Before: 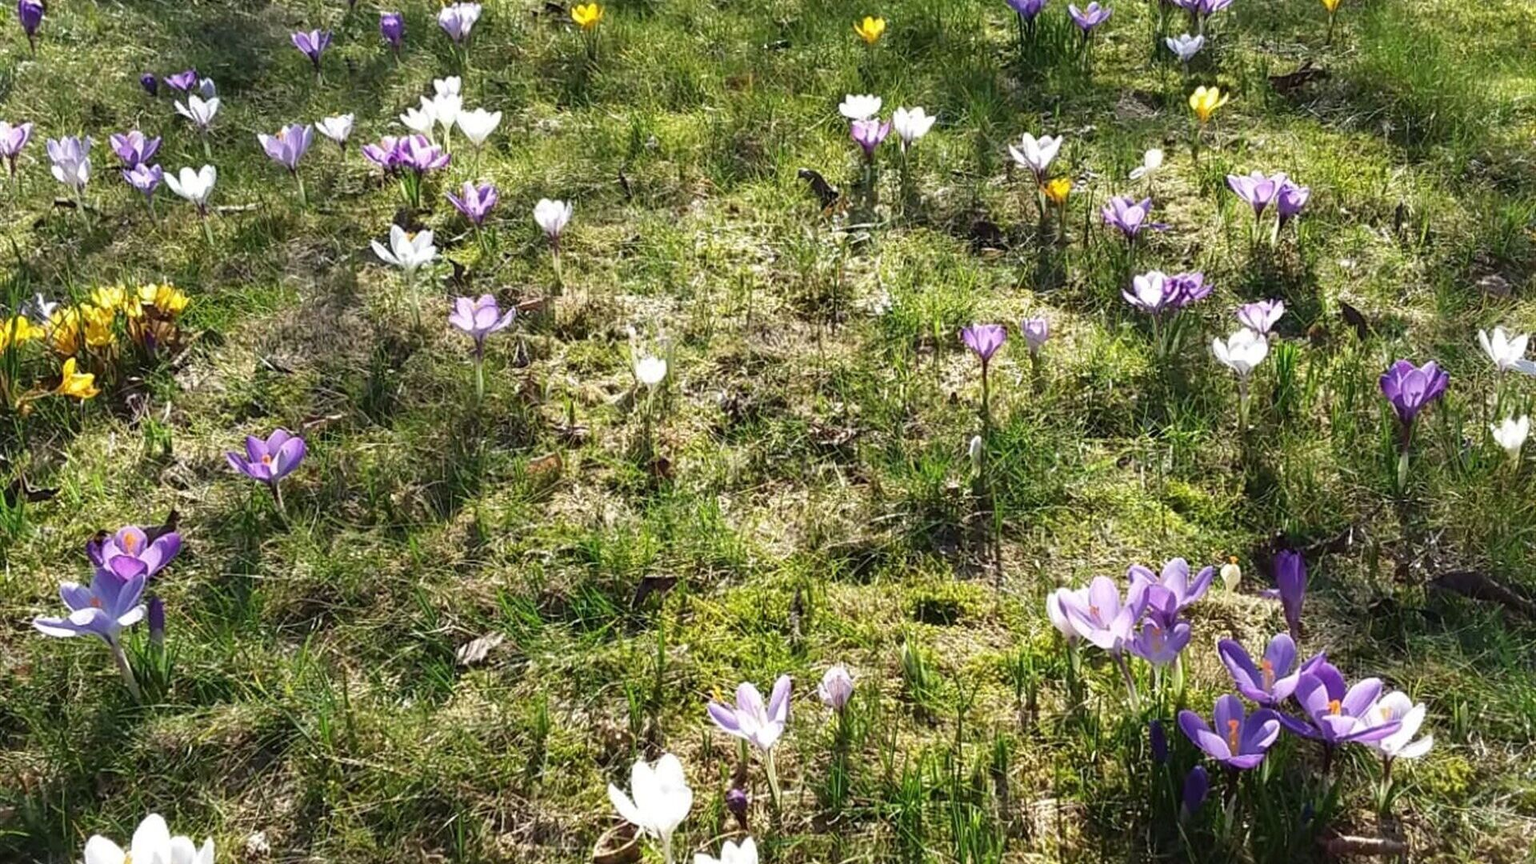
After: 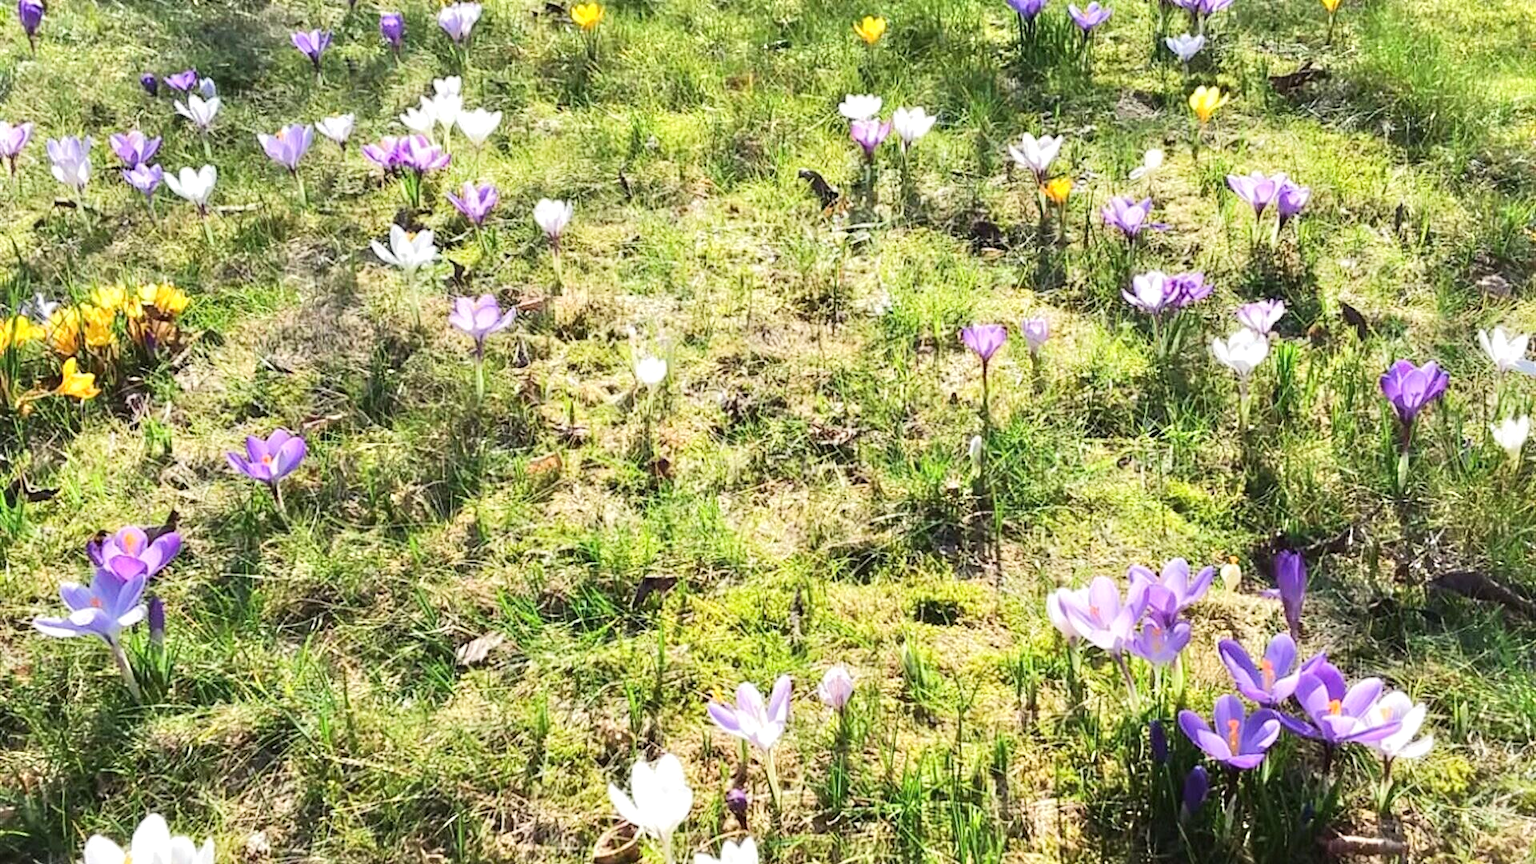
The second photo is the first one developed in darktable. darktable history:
tone equalizer: -7 EV 0.148 EV, -6 EV 0.629 EV, -5 EV 1.12 EV, -4 EV 1.31 EV, -3 EV 1.18 EV, -2 EV 0.6 EV, -1 EV 0.155 EV, edges refinement/feathering 500, mask exposure compensation -1.57 EV, preserve details guided filter
